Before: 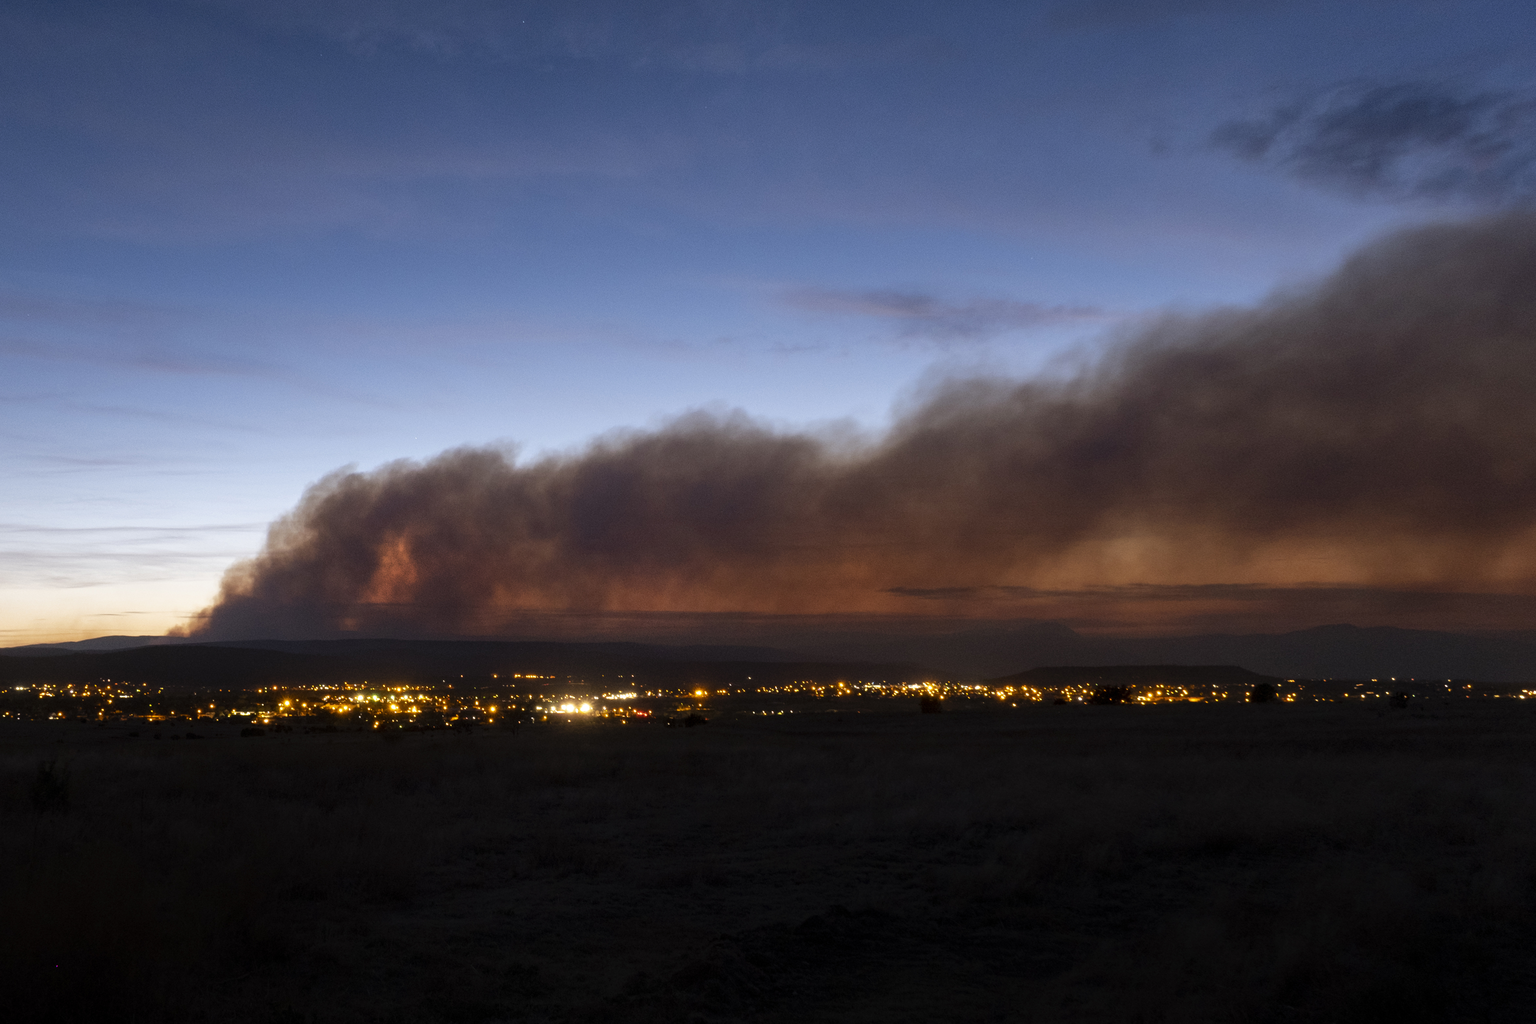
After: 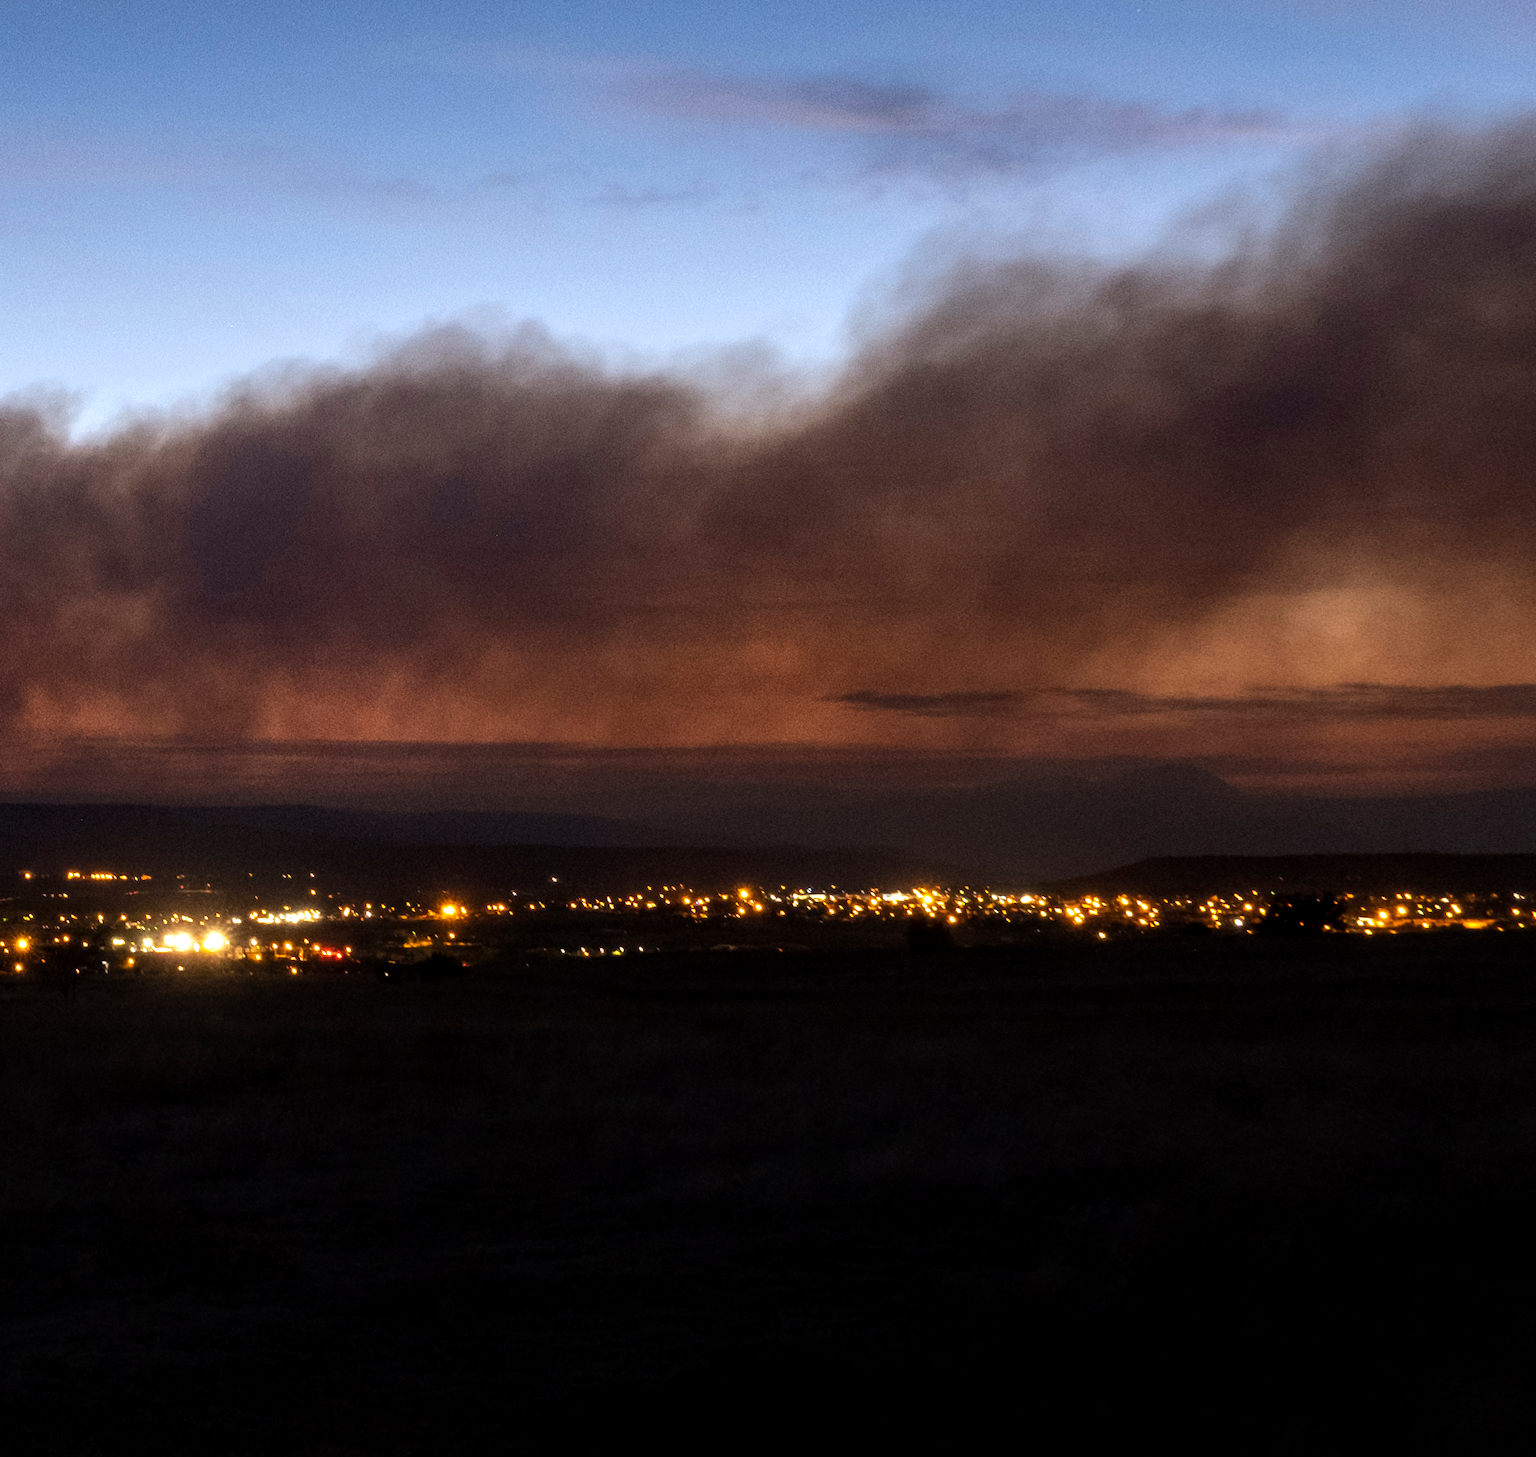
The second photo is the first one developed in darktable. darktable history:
local contrast: on, module defaults
crop: left 31.383%, top 24.751%, right 20.31%, bottom 6.495%
tone equalizer: -8 EV -0.39 EV, -7 EV -0.355 EV, -6 EV -0.34 EV, -5 EV -0.228 EV, -3 EV 0.216 EV, -2 EV 0.309 EV, -1 EV 0.386 EV, +0 EV 0.434 EV, edges refinement/feathering 500, mask exposure compensation -1.57 EV, preserve details no
